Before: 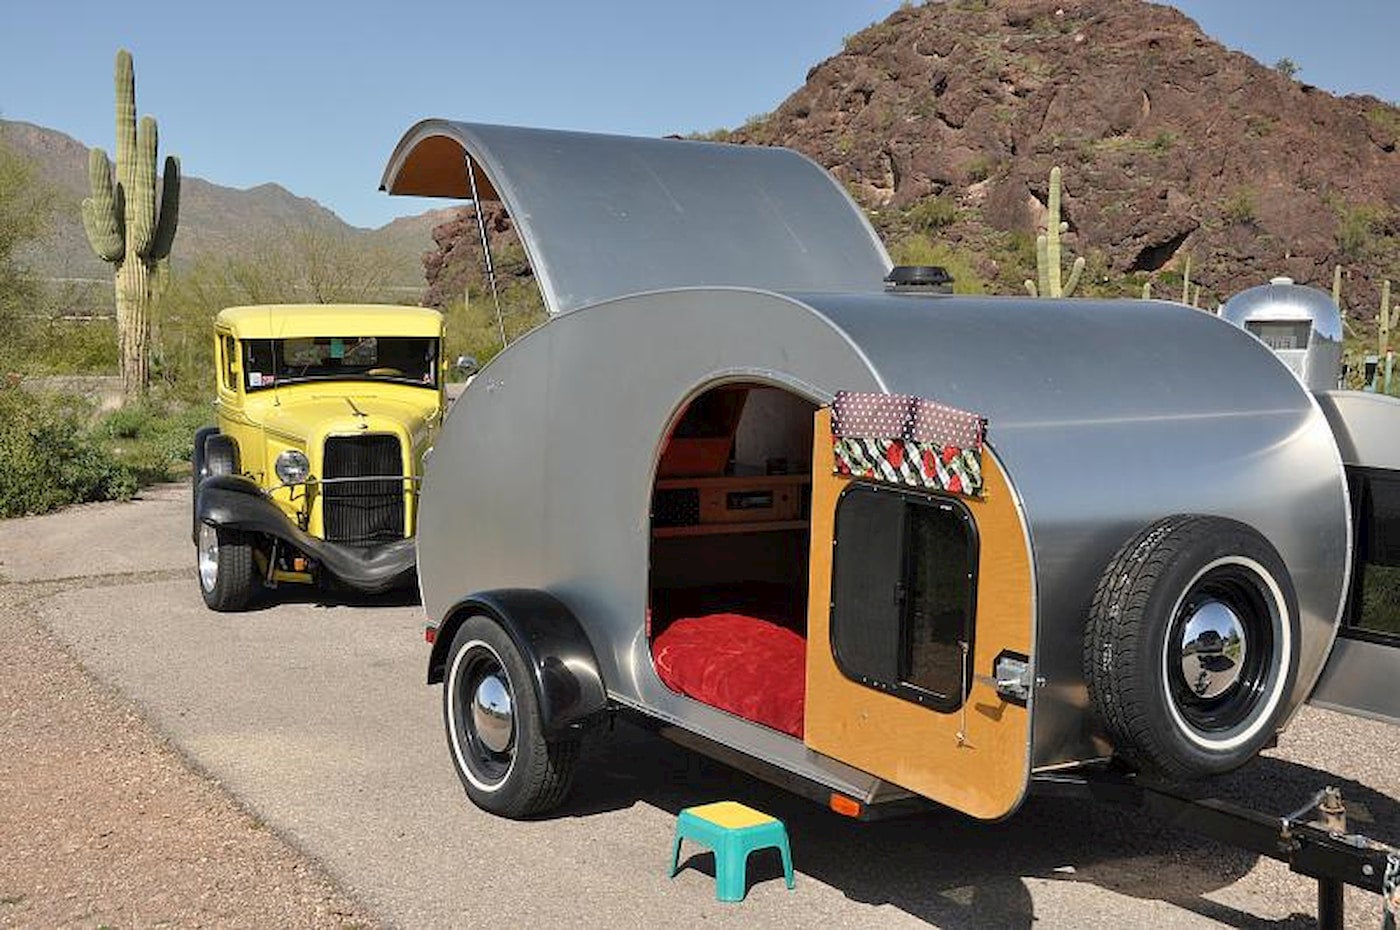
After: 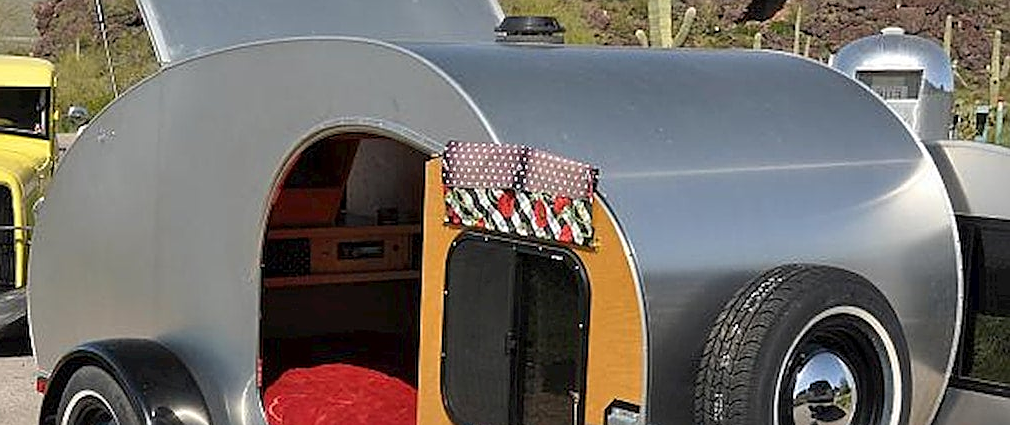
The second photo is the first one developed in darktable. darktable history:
sharpen: on, module defaults
crop and rotate: left 27.848%, top 26.965%, bottom 27.252%
